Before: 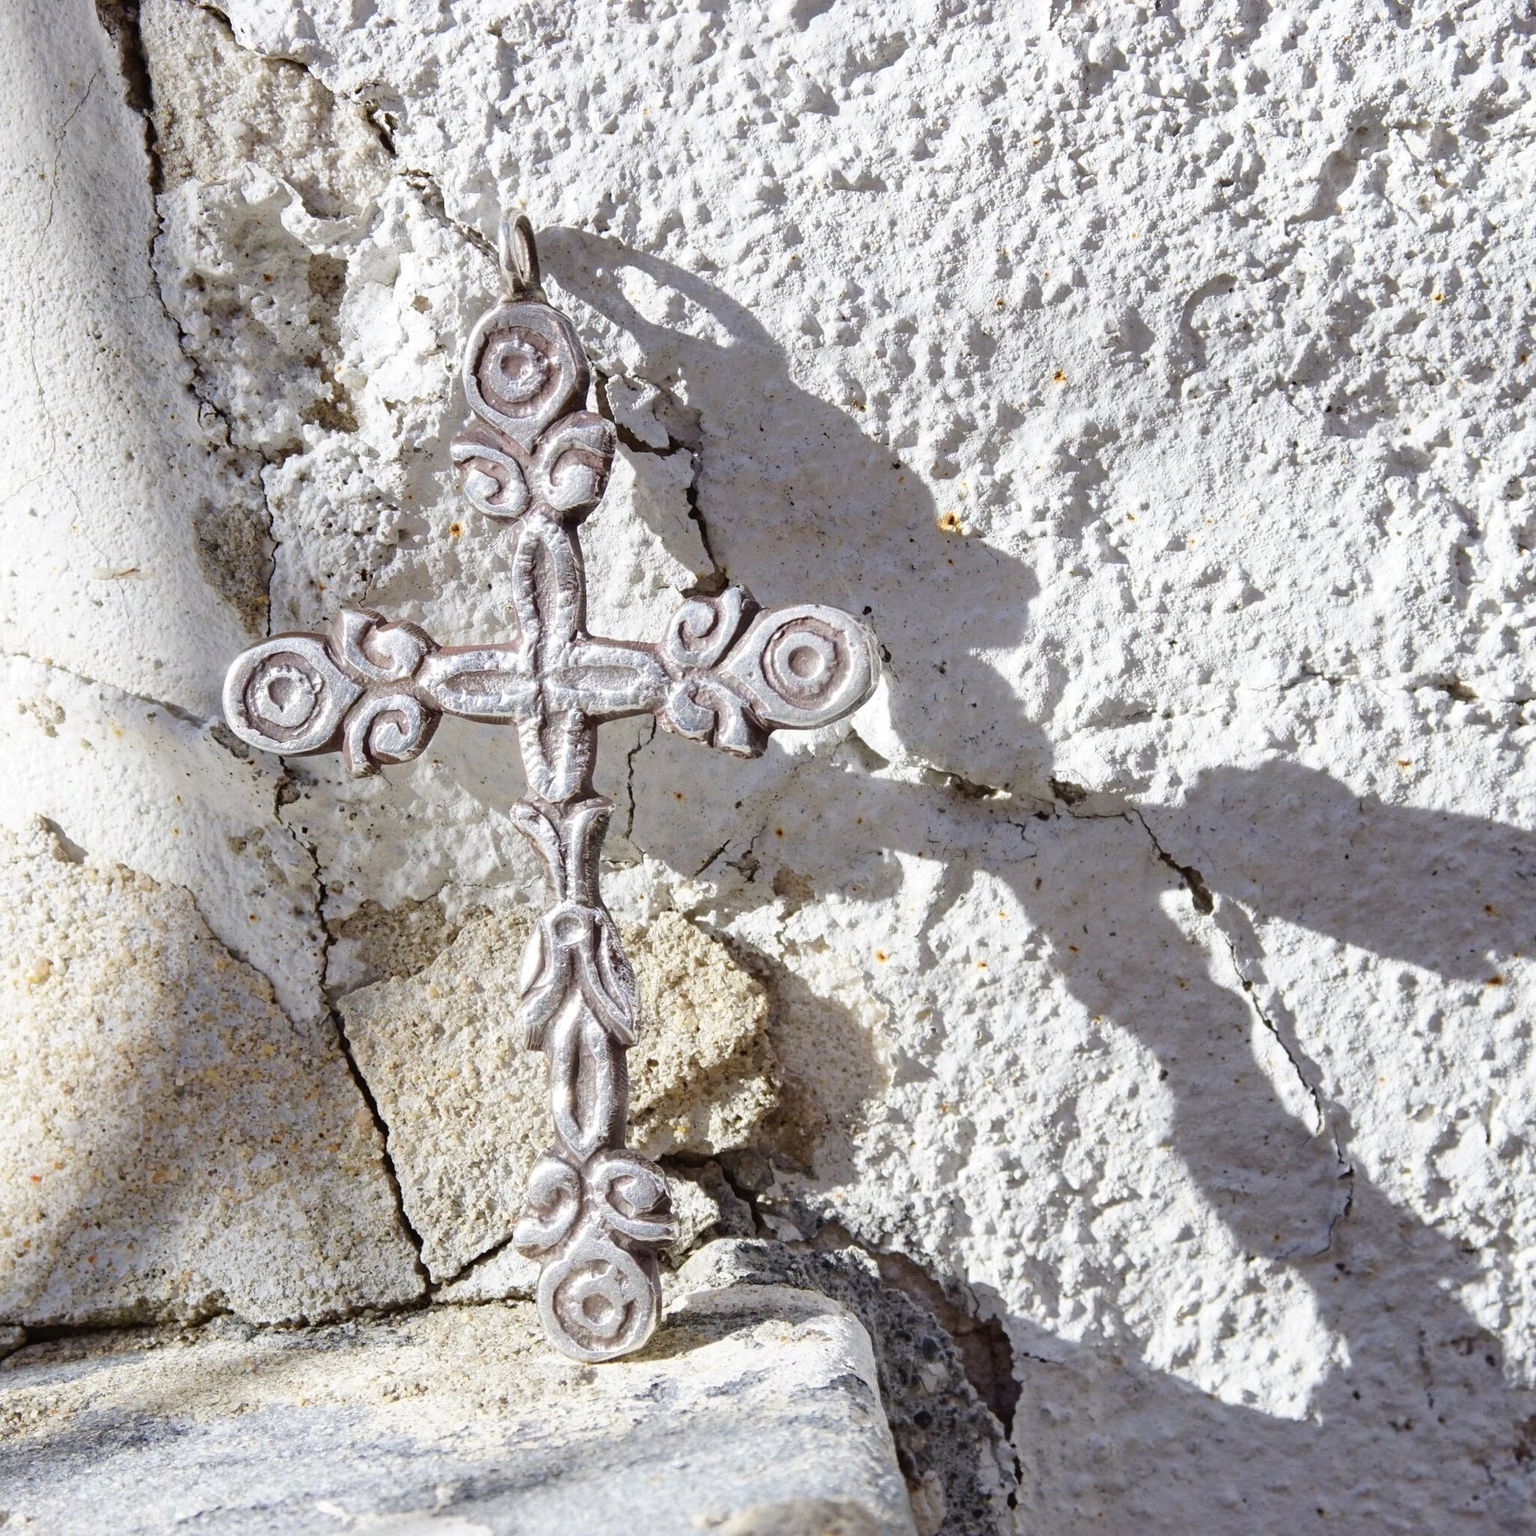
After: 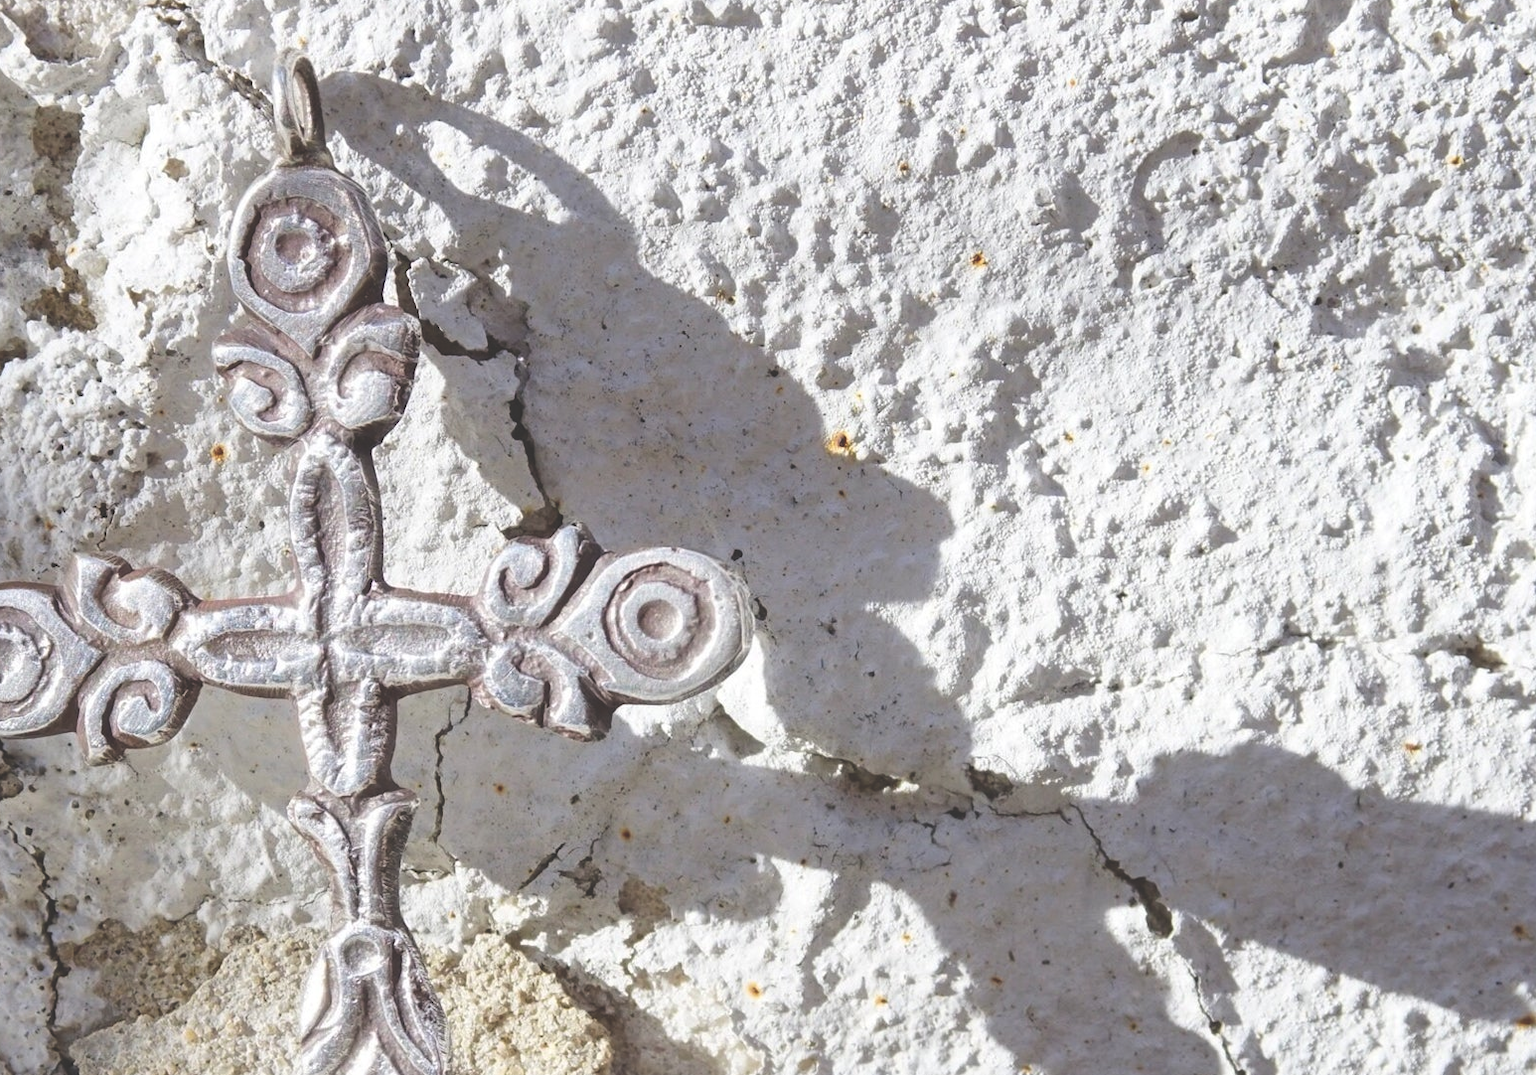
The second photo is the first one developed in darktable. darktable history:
exposure: black level correction -0.03, compensate highlight preservation false
crop: left 18.38%, top 11.092%, right 2.134%, bottom 33.217%
